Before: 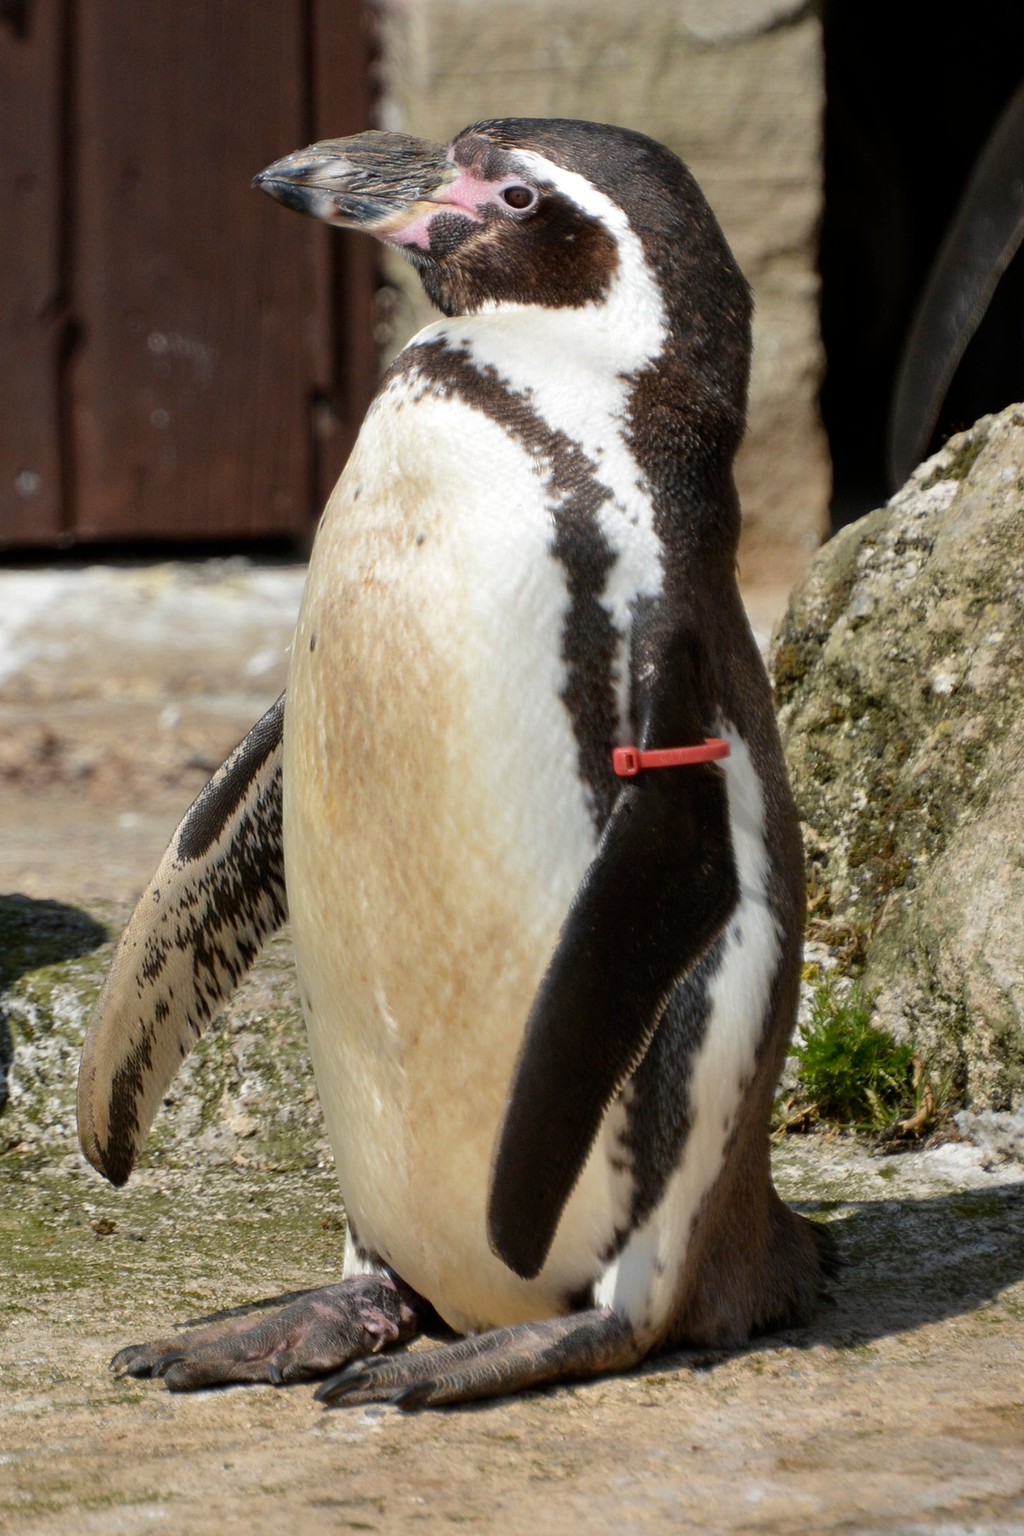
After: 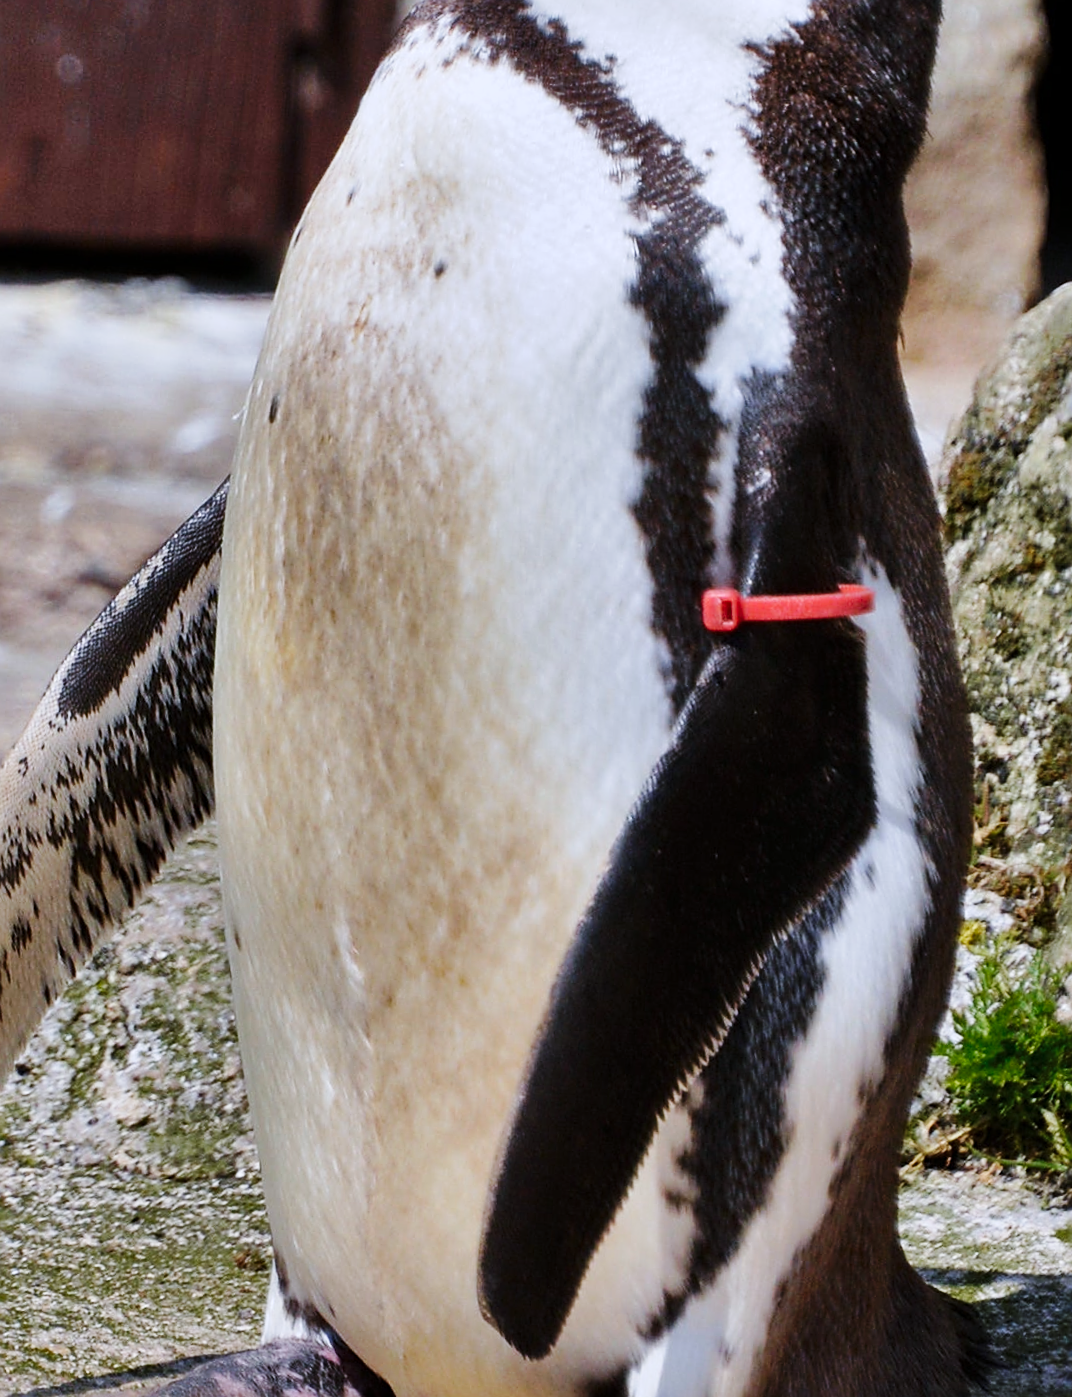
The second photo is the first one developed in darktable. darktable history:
crop and rotate: angle -3.38°, left 9.879%, top 20.551%, right 12.392%, bottom 11.951%
color correction: highlights a* 0.019, highlights b* -0.563
shadows and highlights: white point adjustment -3.64, highlights -63.41, soften with gaussian
color calibration: illuminant custom, x 0.373, y 0.388, temperature 4255.05 K
sharpen: on, module defaults
base curve: curves: ch0 [(0, 0) (0.032, 0.025) (0.121, 0.166) (0.206, 0.329) (0.605, 0.79) (1, 1)], preserve colors none
